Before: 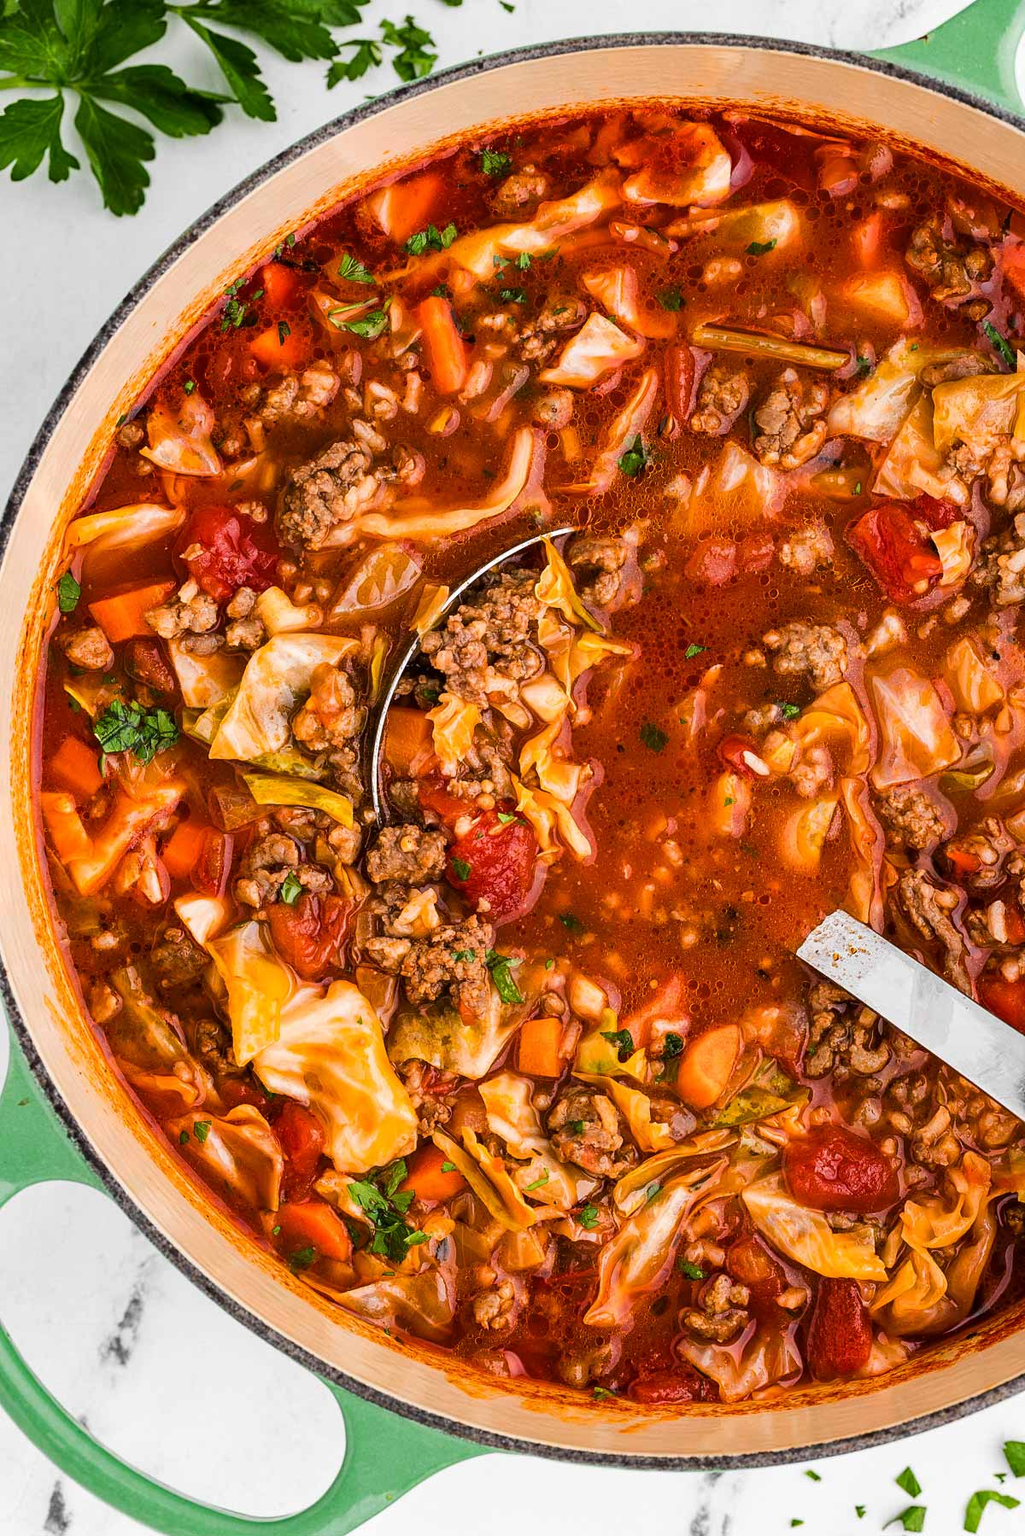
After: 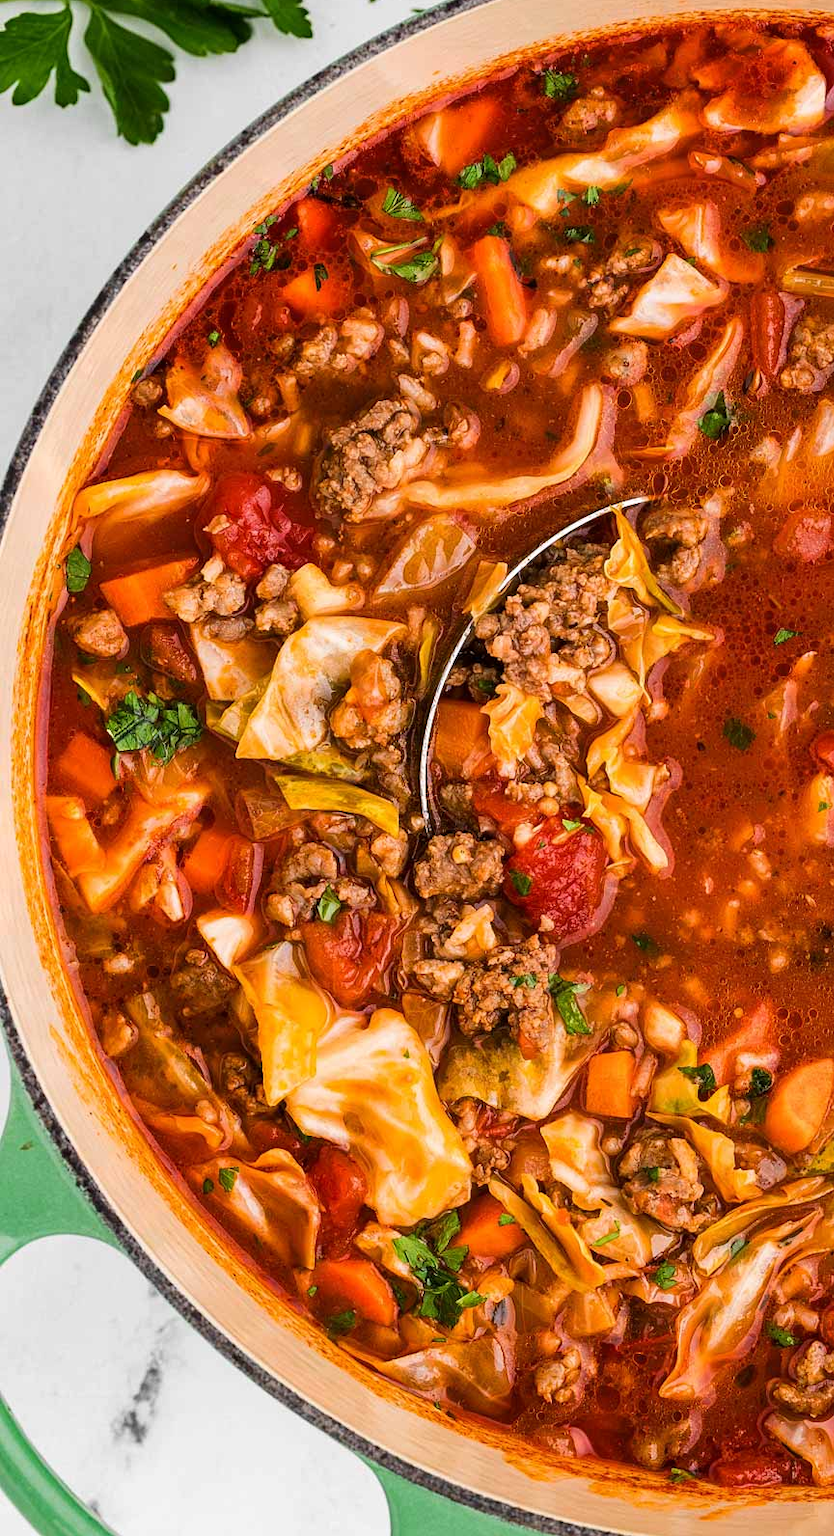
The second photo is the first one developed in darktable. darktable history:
crop: top 5.769%, right 27.849%, bottom 5.728%
